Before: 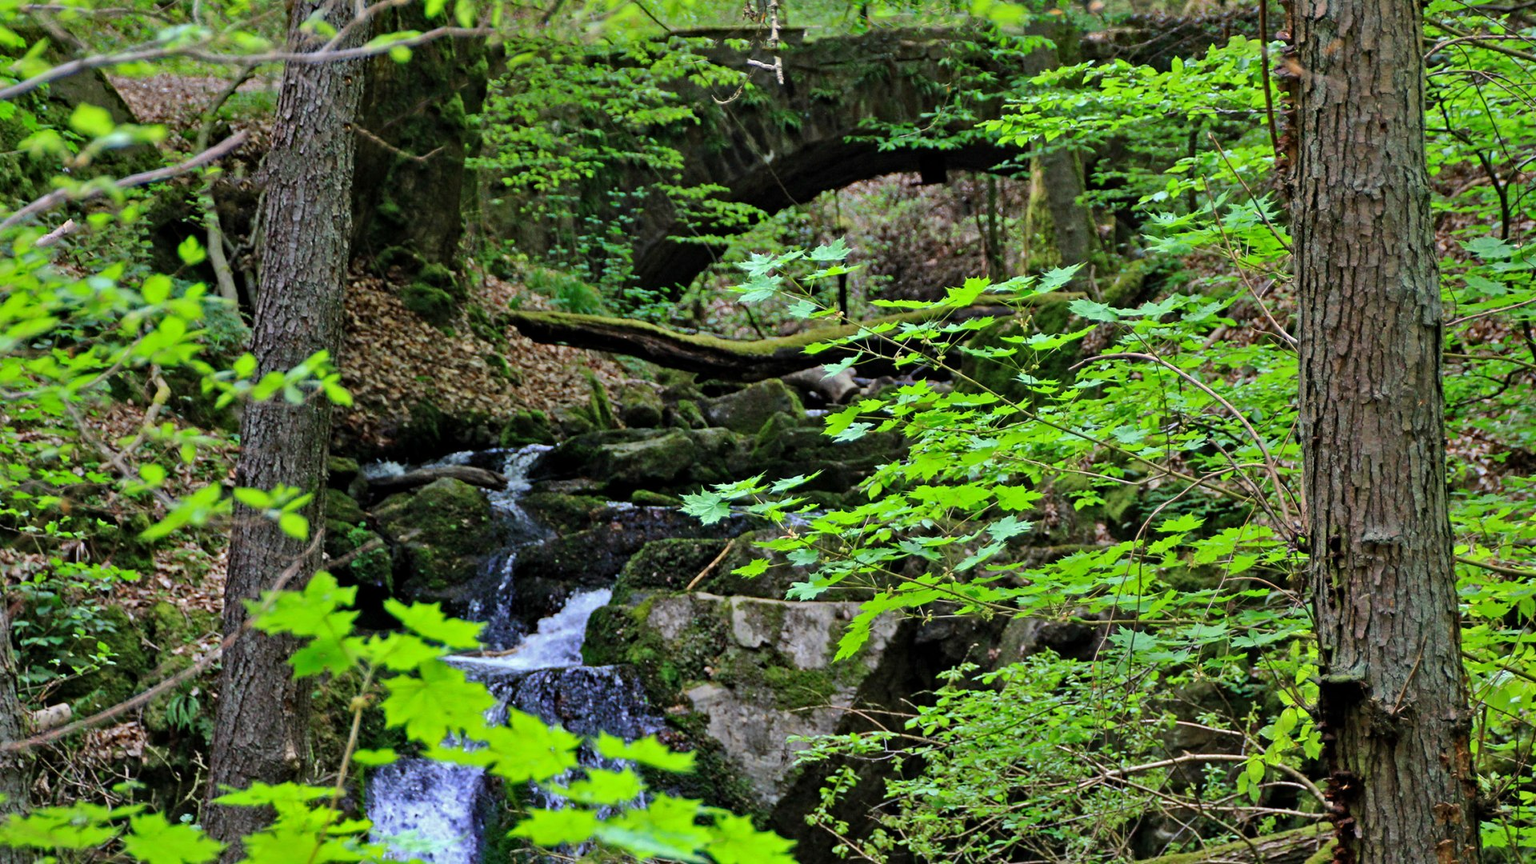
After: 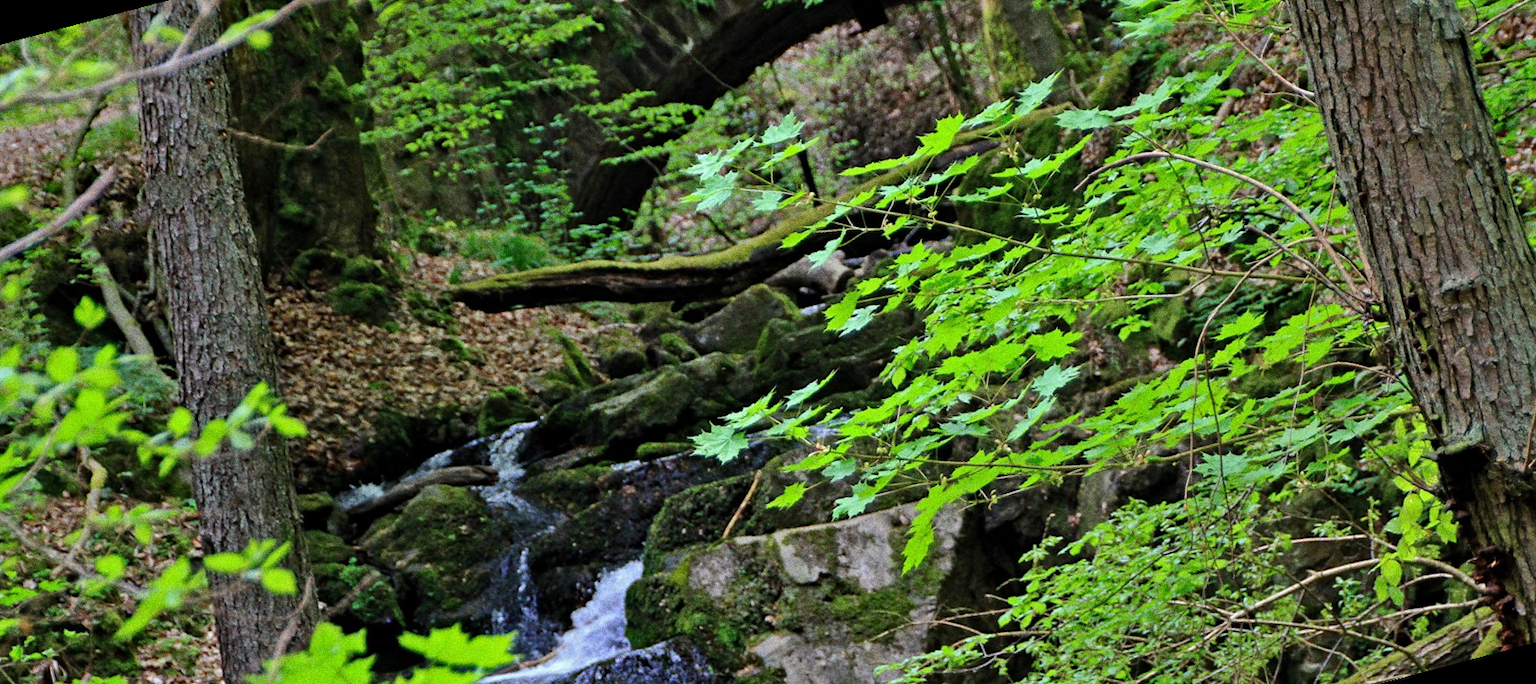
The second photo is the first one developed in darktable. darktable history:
grain: coarseness 0.09 ISO, strength 40%
white balance: emerald 1
rotate and perspective: rotation -14.8°, crop left 0.1, crop right 0.903, crop top 0.25, crop bottom 0.748
